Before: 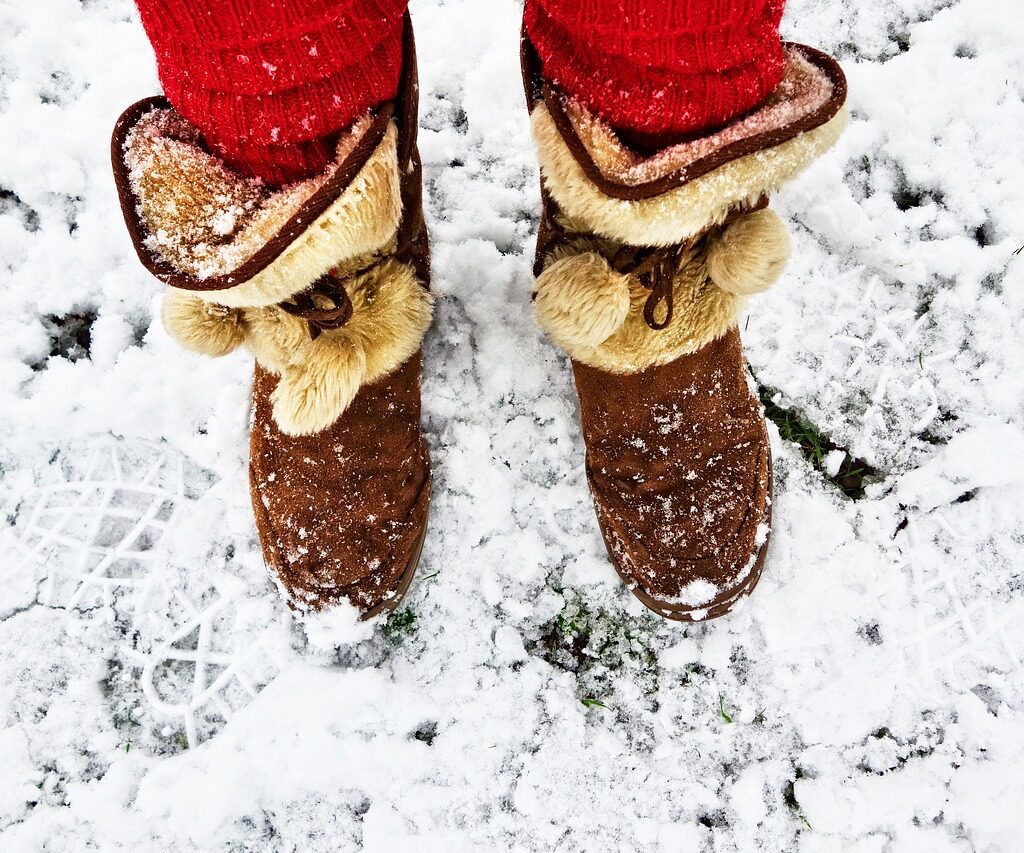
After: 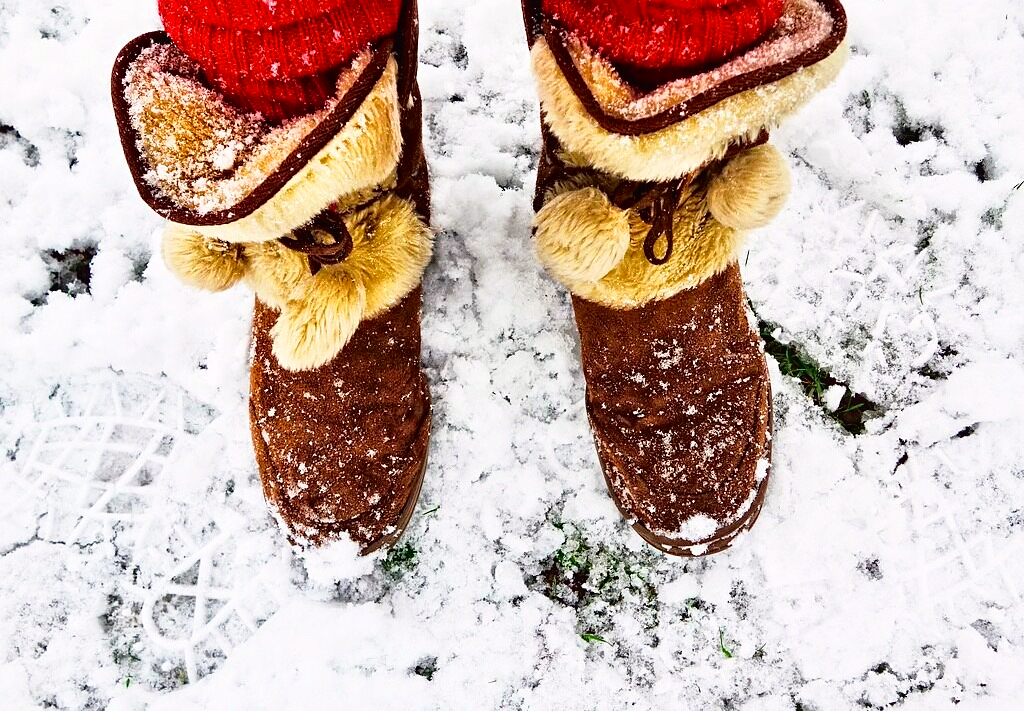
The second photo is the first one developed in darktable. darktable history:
tone curve: curves: ch0 [(0, 0.013) (0.117, 0.081) (0.257, 0.259) (0.408, 0.45) (0.611, 0.64) (0.81, 0.857) (1, 1)]; ch1 [(0, 0) (0.287, 0.198) (0.501, 0.506) (0.56, 0.584) (0.715, 0.741) (0.976, 0.992)]; ch2 [(0, 0) (0.369, 0.362) (0.5, 0.5) (0.537, 0.547) (0.59, 0.603) (0.681, 0.754) (1, 1)], color space Lab, independent channels, preserve colors none
crop: top 7.625%, bottom 8.027%
sharpen: amount 0.2
